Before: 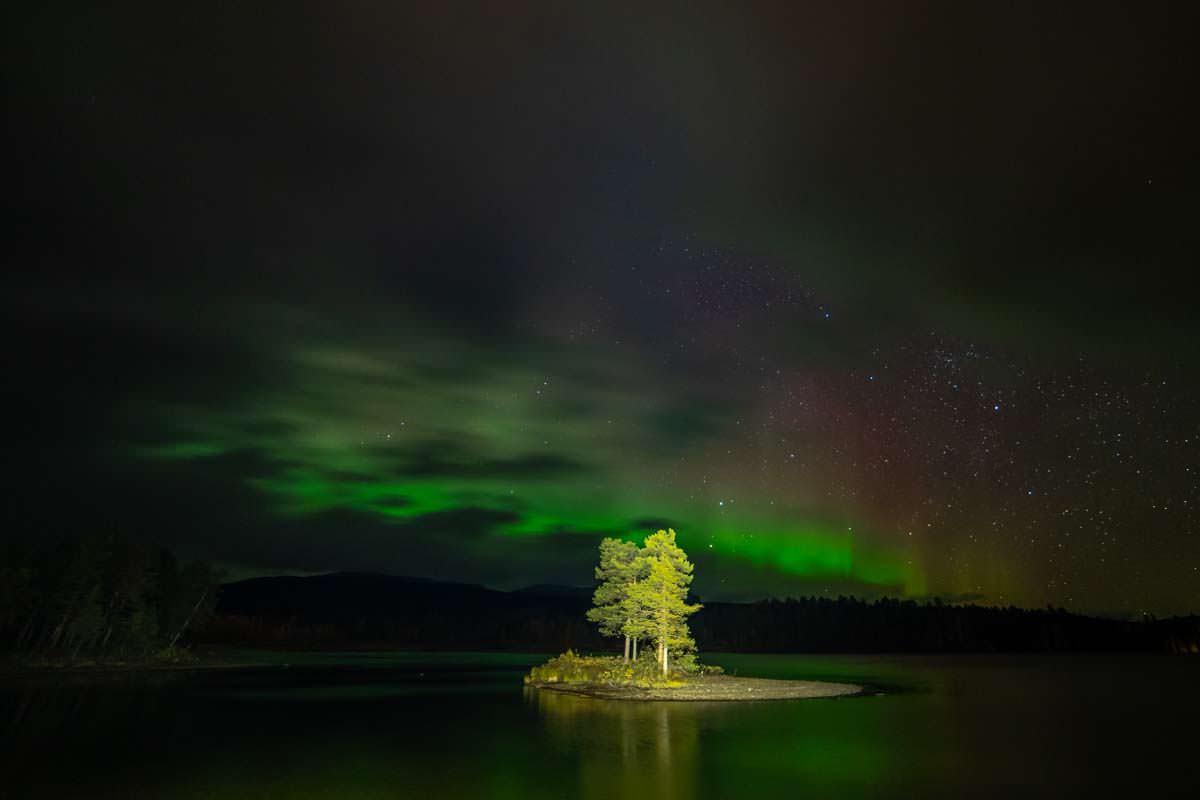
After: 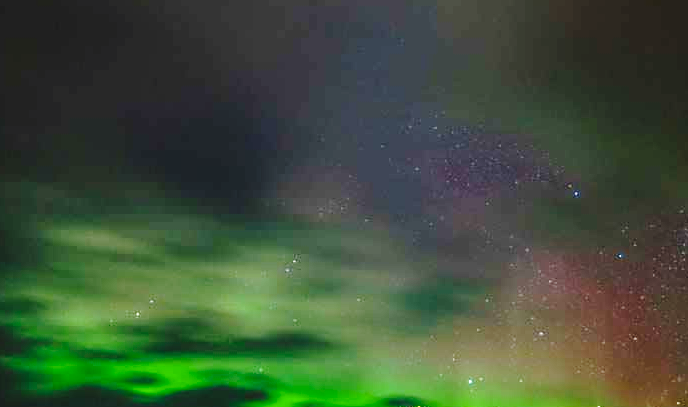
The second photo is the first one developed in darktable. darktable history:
base curve: curves: ch0 [(0, 0) (0.028, 0.03) (0.121, 0.232) (0.46, 0.748) (0.859, 0.968) (1, 1)], exposure shift 0.01, preserve colors none
crop: left 20.993%, top 15.345%, right 21.627%, bottom 33.664%
exposure: exposure 1.089 EV, compensate highlight preservation false
